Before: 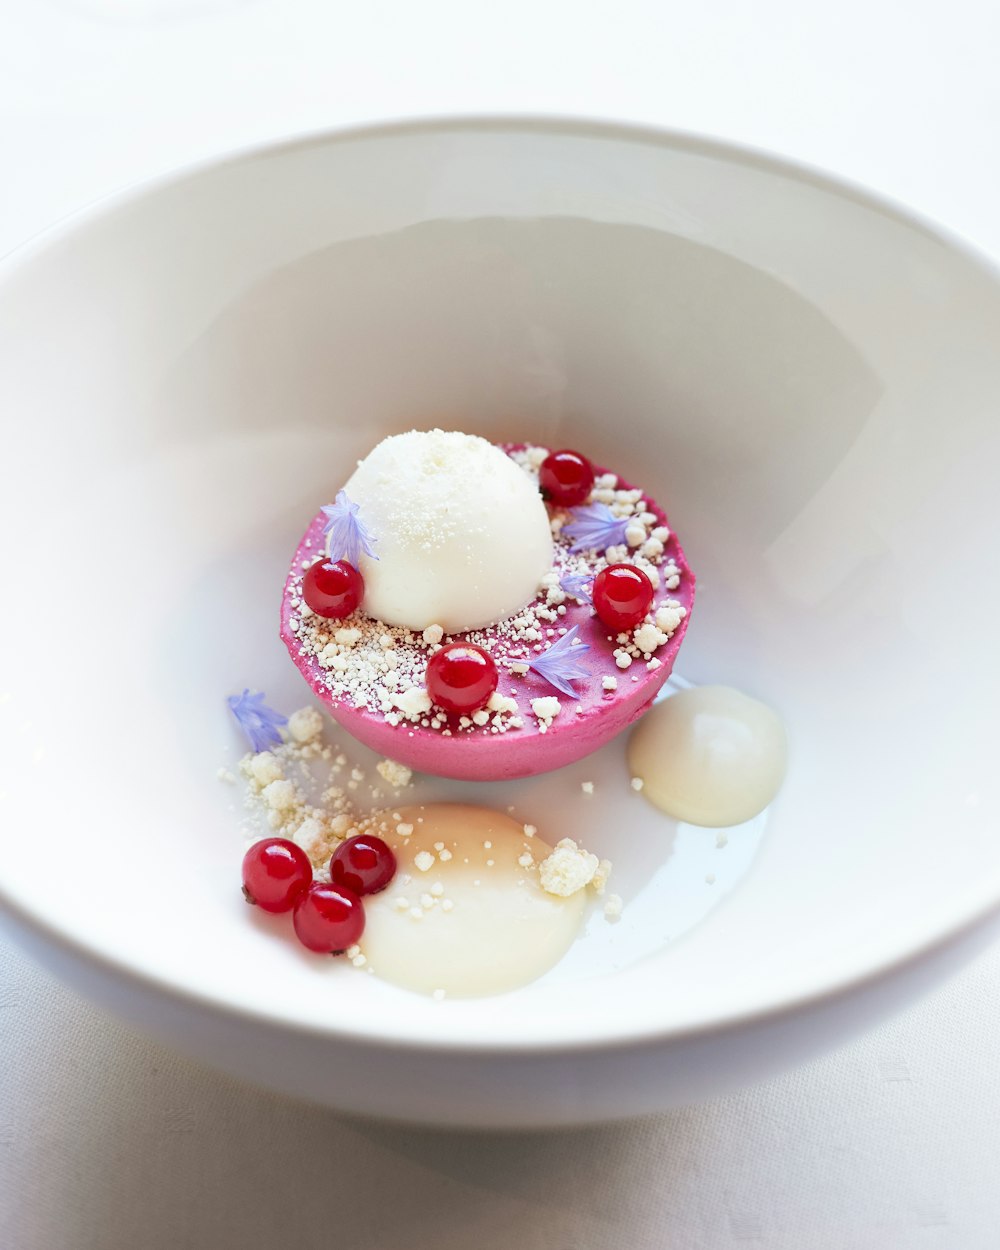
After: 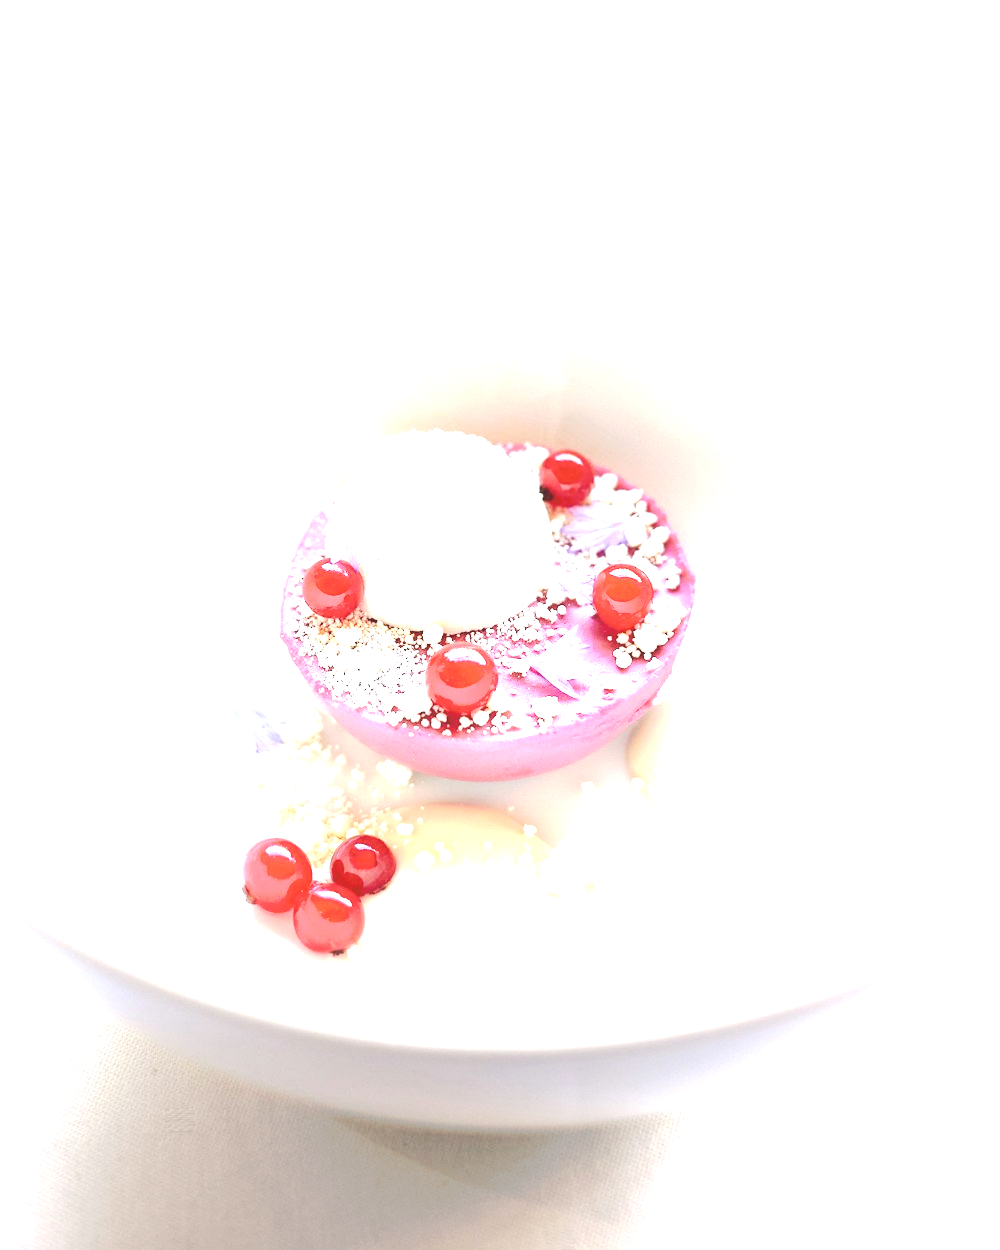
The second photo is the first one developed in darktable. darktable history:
tone curve: curves: ch0 [(0, 0) (0.003, 0.055) (0.011, 0.111) (0.025, 0.126) (0.044, 0.169) (0.069, 0.215) (0.1, 0.199) (0.136, 0.207) (0.177, 0.259) (0.224, 0.327) (0.277, 0.361) (0.335, 0.431) (0.399, 0.501) (0.468, 0.589) (0.543, 0.683) (0.623, 0.73) (0.709, 0.796) (0.801, 0.863) (0.898, 0.921) (1, 1)], preserve colors none
exposure: black level correction -0.005, exposure 1.002 EV, compensate highlight preservation false
tone equalizer: -8 EV -0.75 EV, -7 EV -0.7 EV, -6 EV -0.6 EV, -5 EV -0.4 EV, -3 EV 0.4 EV, -2 EV 0.6 EV, -1 EV 0.7 EV, +0 EV 0.75 EV, edges refinement/feathering 500, mask exposure compensation -1.57 EV, preserve details no
